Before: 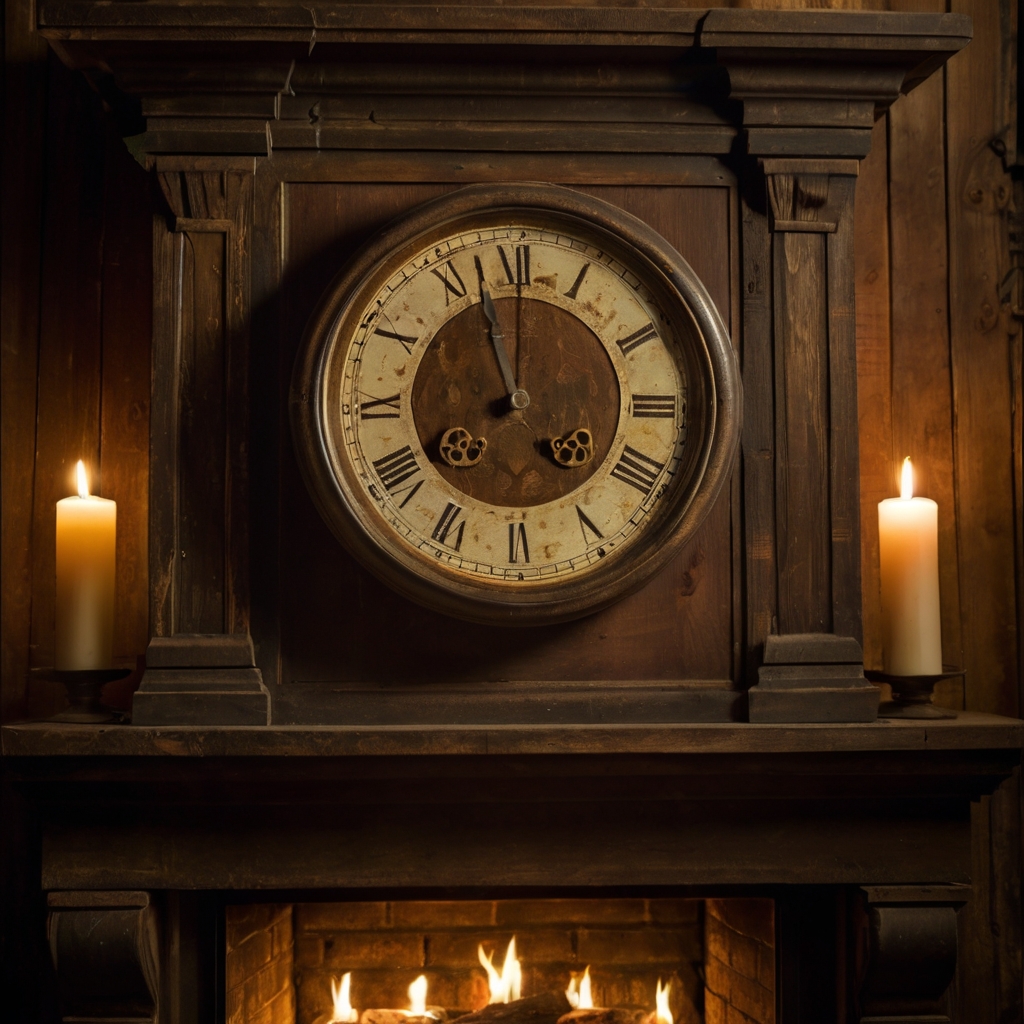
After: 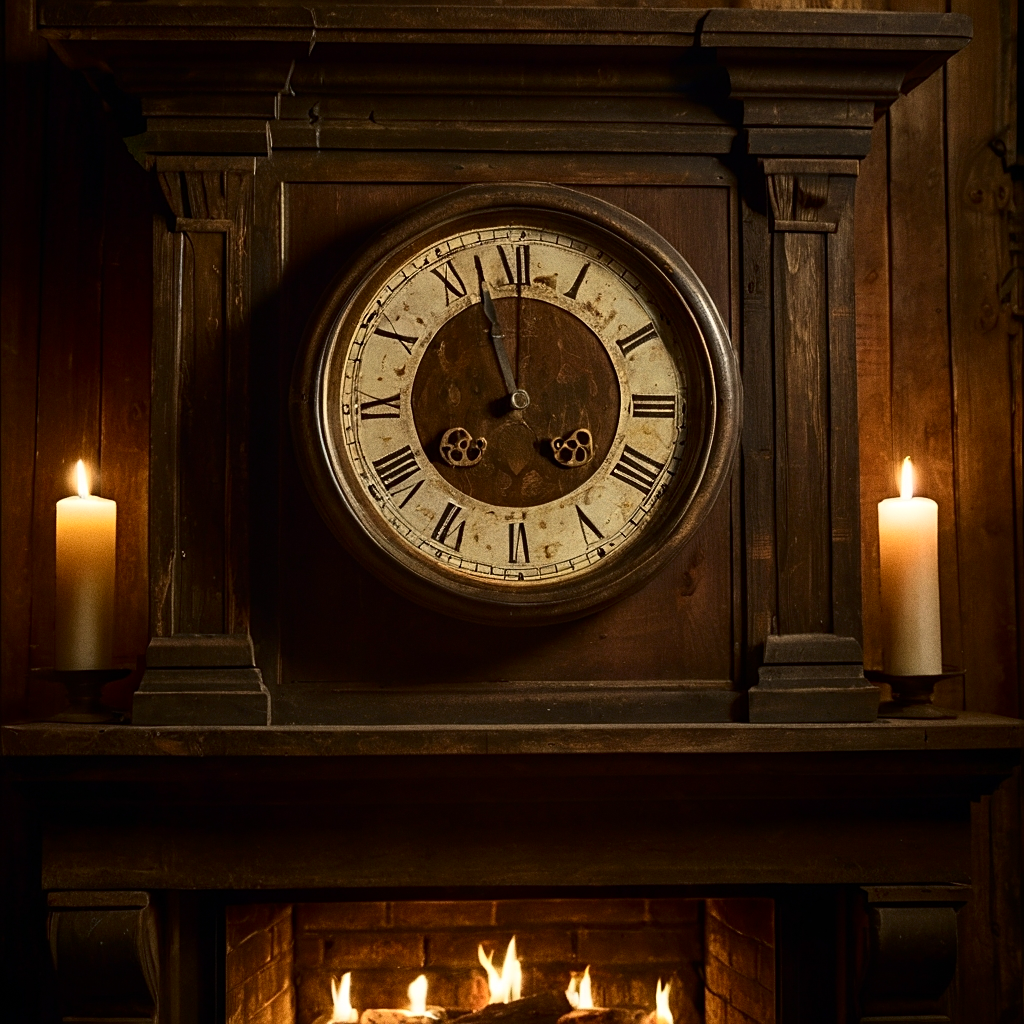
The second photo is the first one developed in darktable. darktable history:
grain: coarseness 0.47 ISO
sharpen: on, module defaults
contrast brightness saturation: contrast 0.28
shadows and highlights: shadows 25, highlights -25
